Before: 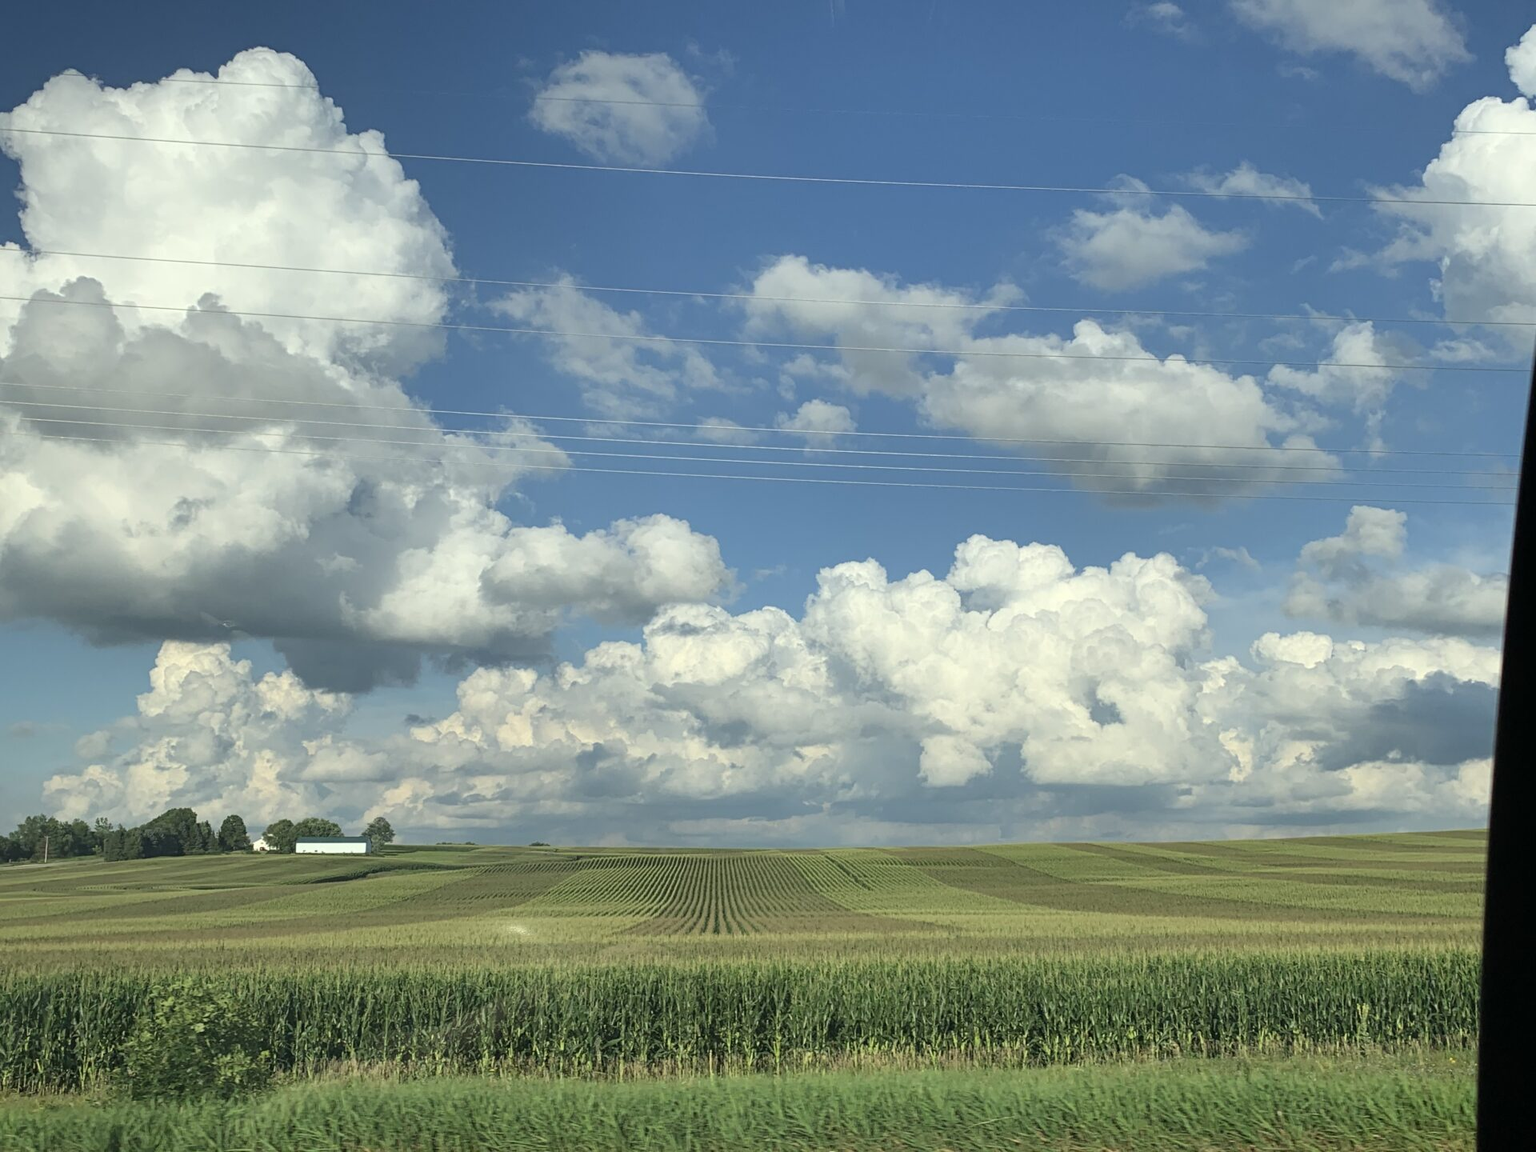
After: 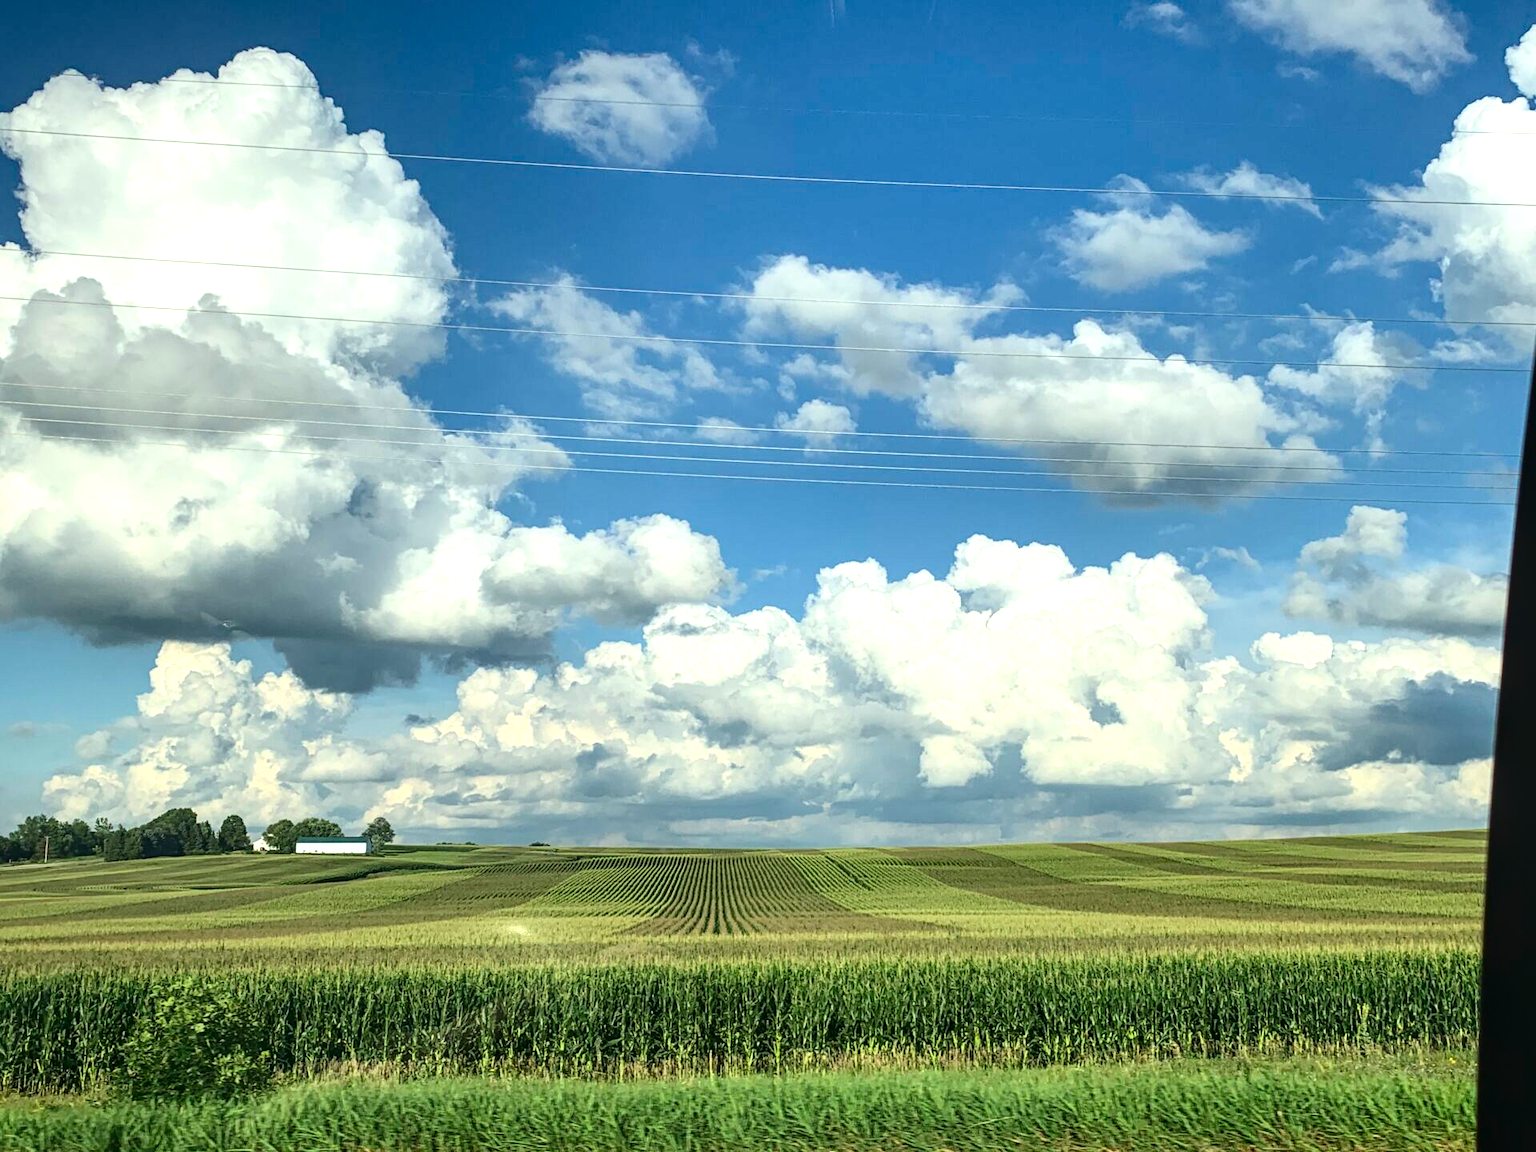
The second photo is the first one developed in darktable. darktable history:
exposure: black level correction 0, exposure 0.499 EV, compensate highlight preservation false
local contrast: on, module defaults
contrast brightness saturation: contrast 0.191, brightness -0.106, saturation 0.211
